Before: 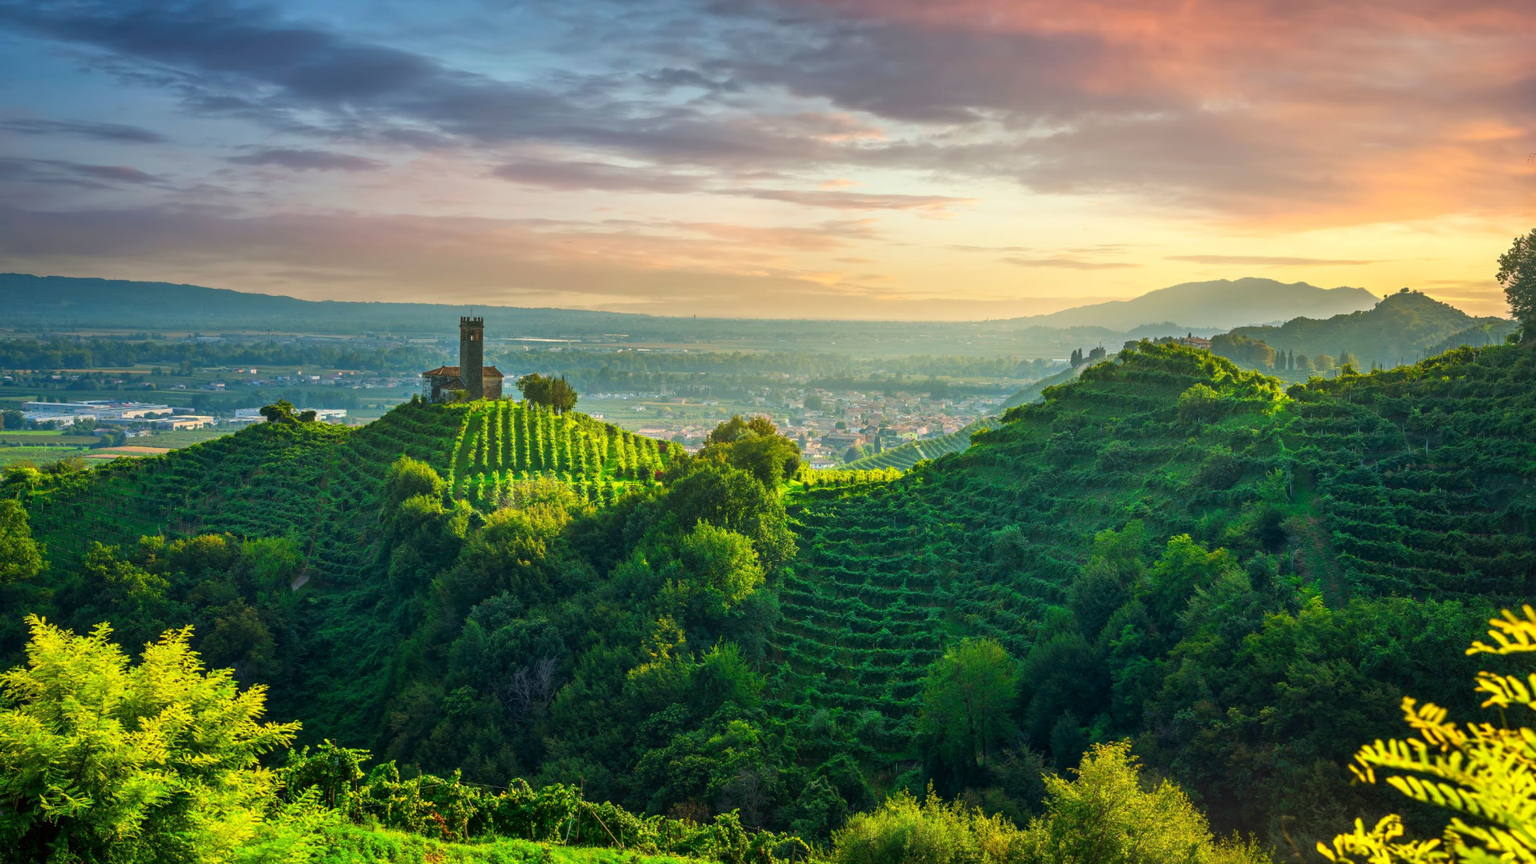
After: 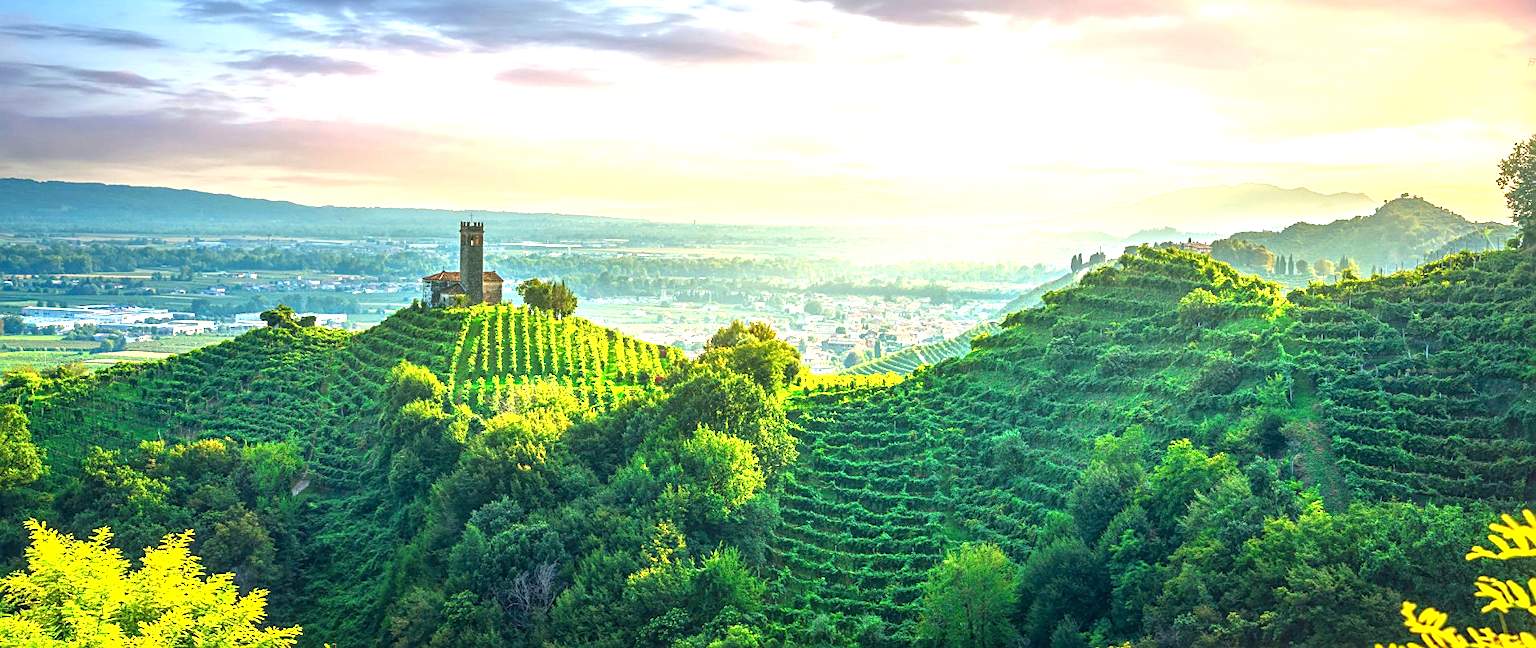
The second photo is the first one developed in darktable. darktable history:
sharpen: on, module defaults
local contrast: on, module defaults
crop: top 11.038%, bottom 13.962%
exposure: exposure 1.5 EV, compensate highlight preservation false
